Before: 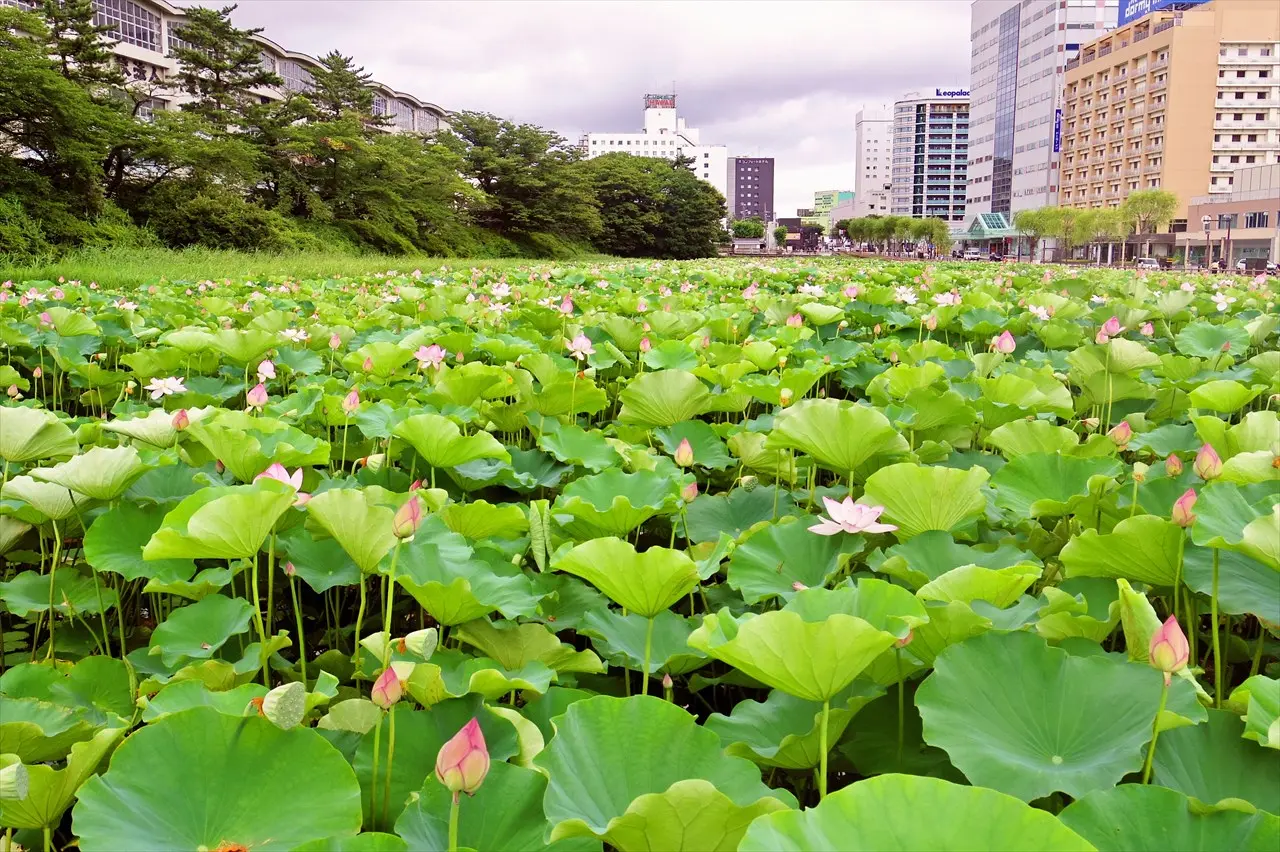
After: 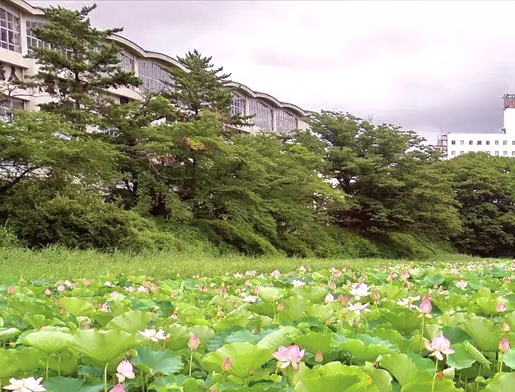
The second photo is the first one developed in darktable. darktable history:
shadows and highlights: on, module defaults
exposure: exposure 0.201 EV, compensate highlight preservation false
crop and rotate: left 11.021%, top 0.079%, right 48.722%, bottom 53.862%
contrast brightness saturation: contrast 0.063, brightness -0.01, saturation -0.225
